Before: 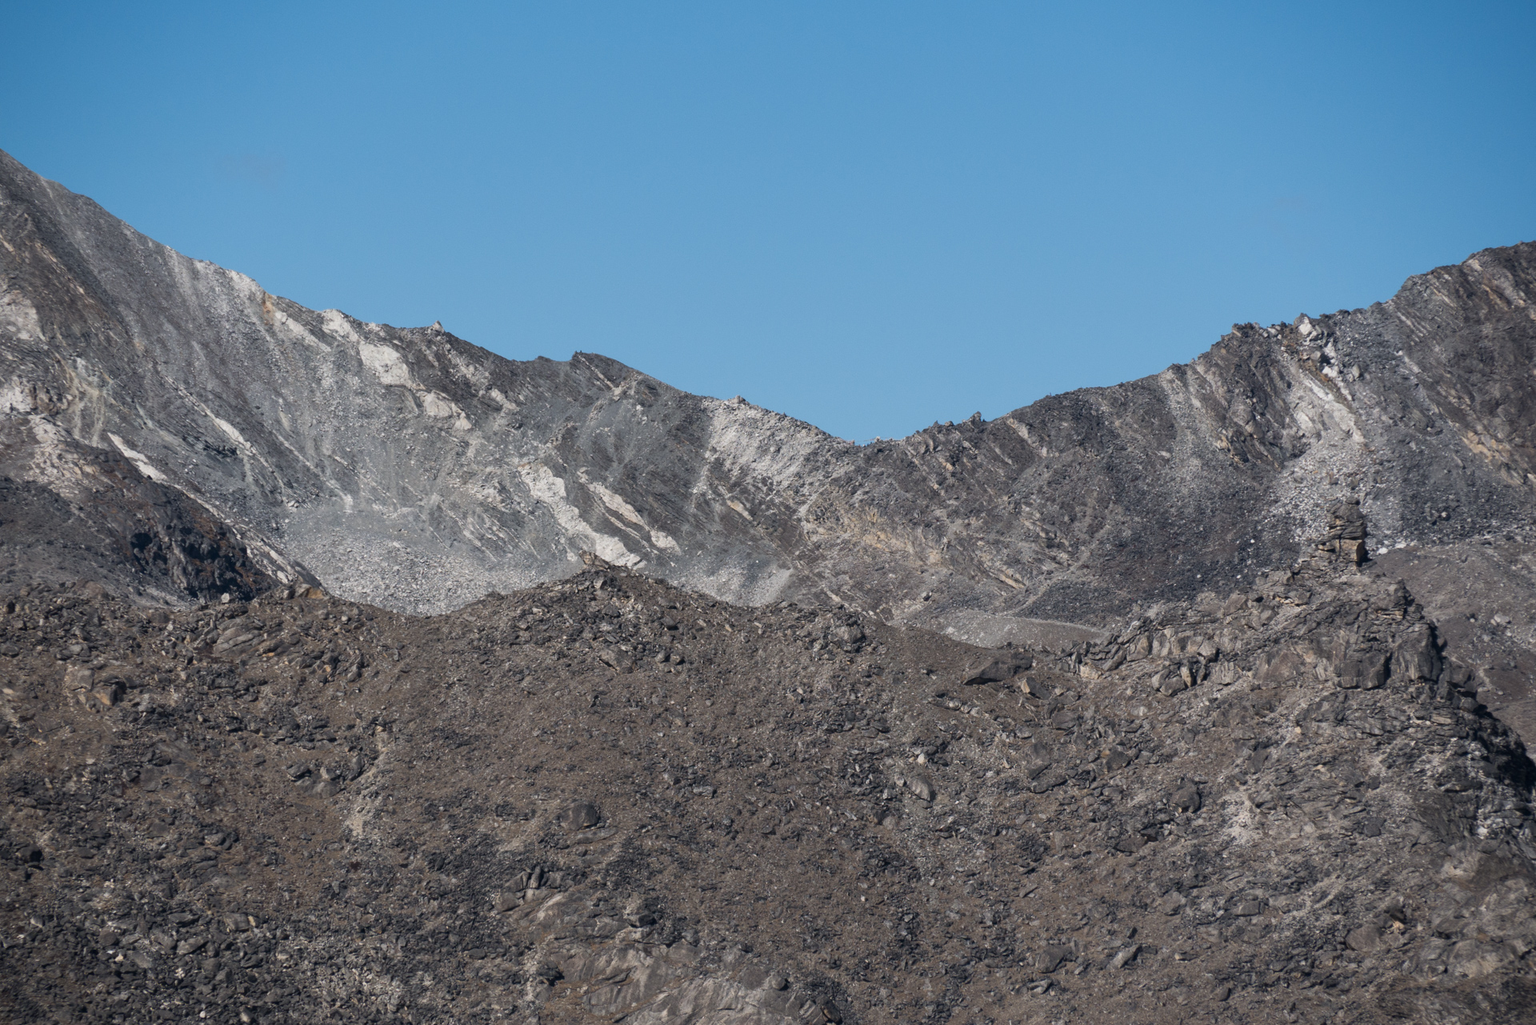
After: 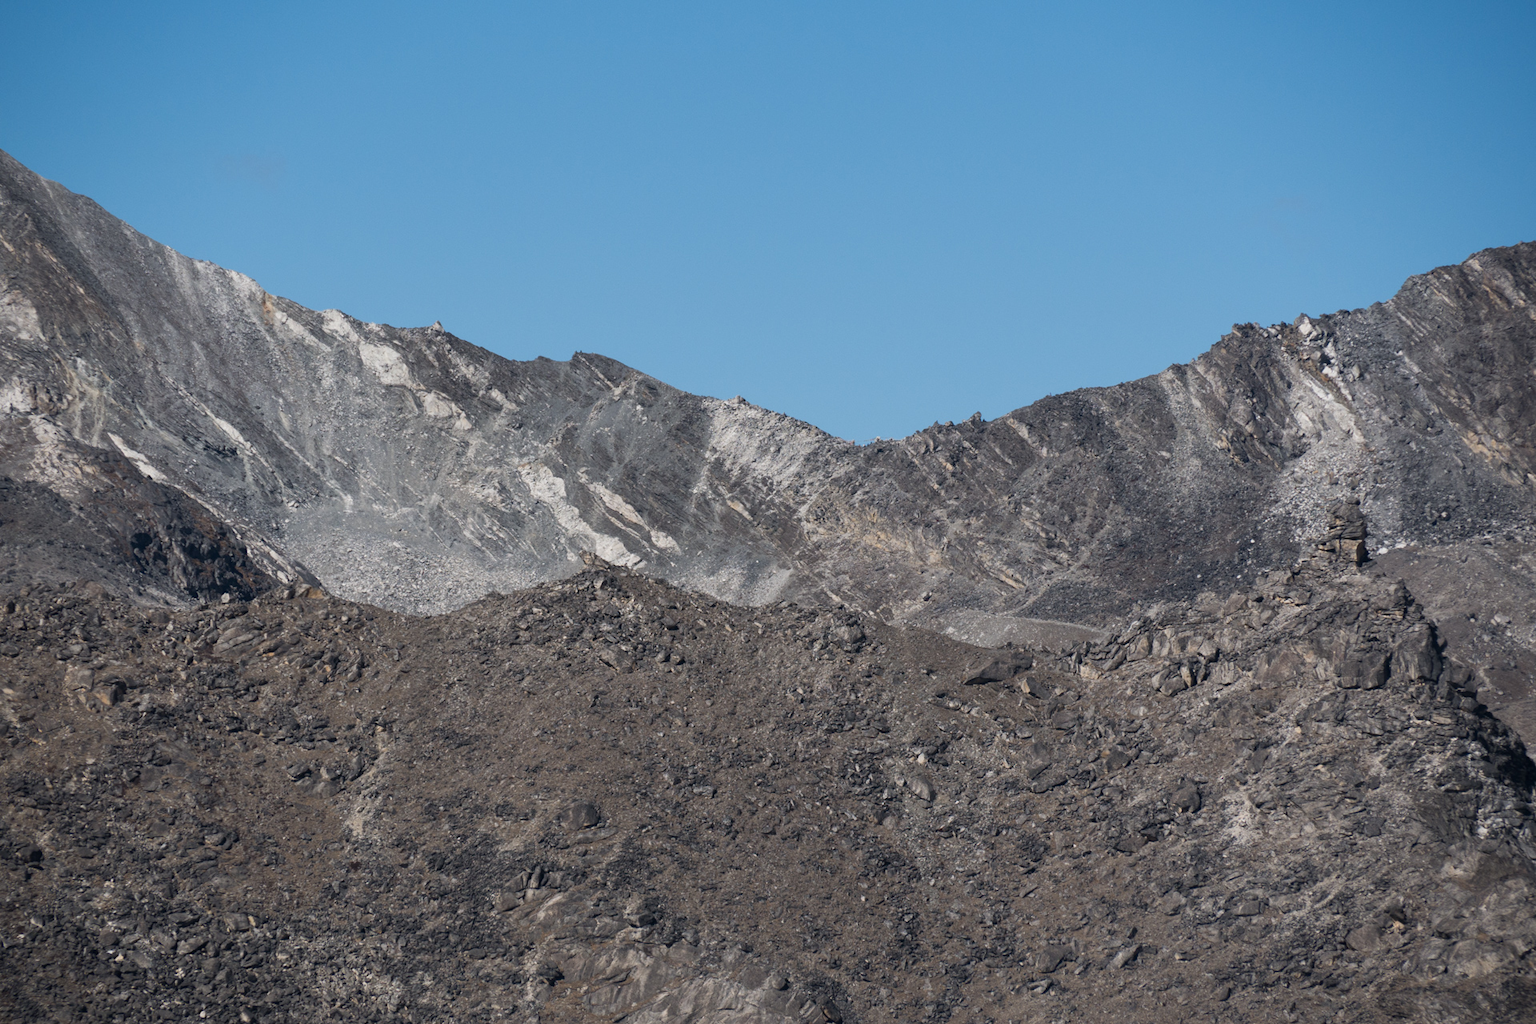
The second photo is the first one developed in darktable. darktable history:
color balance rgb: perceptual saturation grading › global saturation 0.158%
